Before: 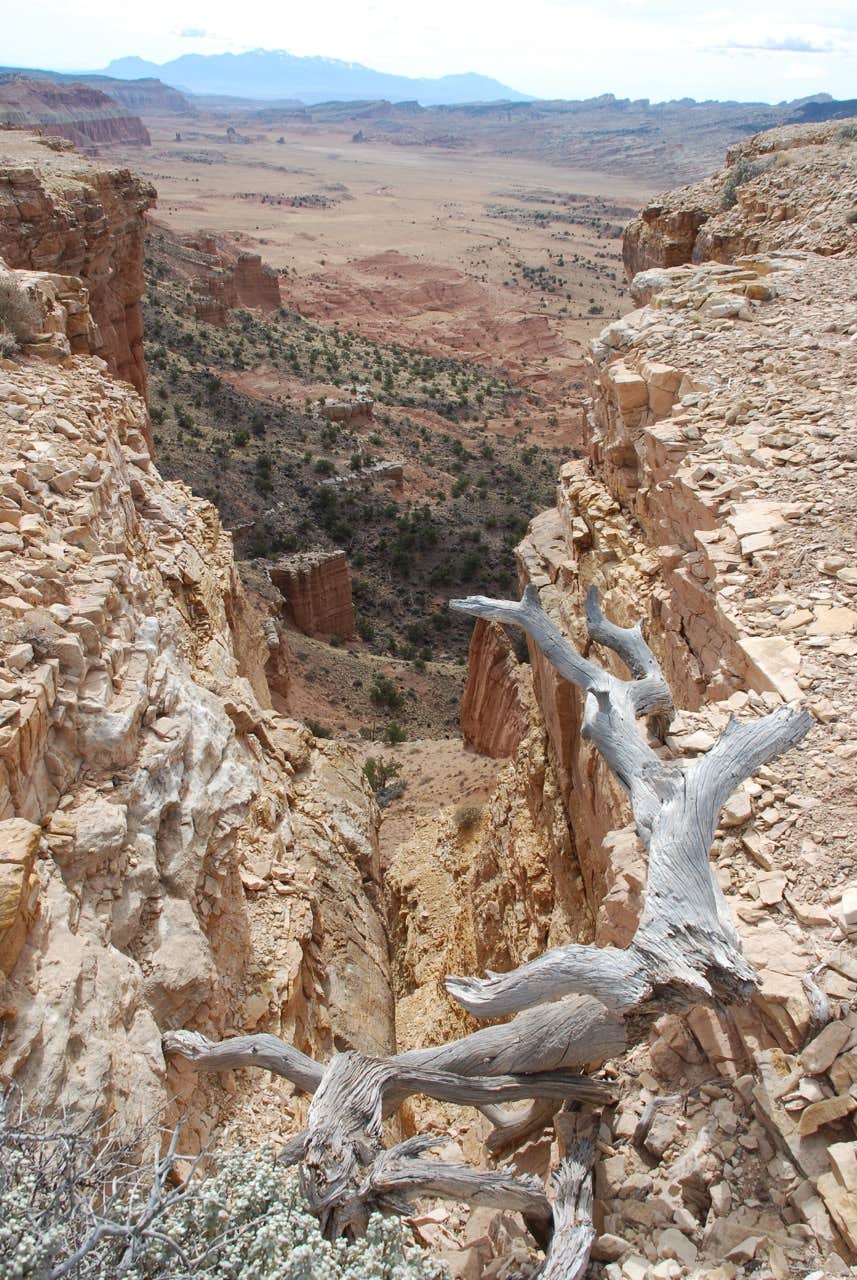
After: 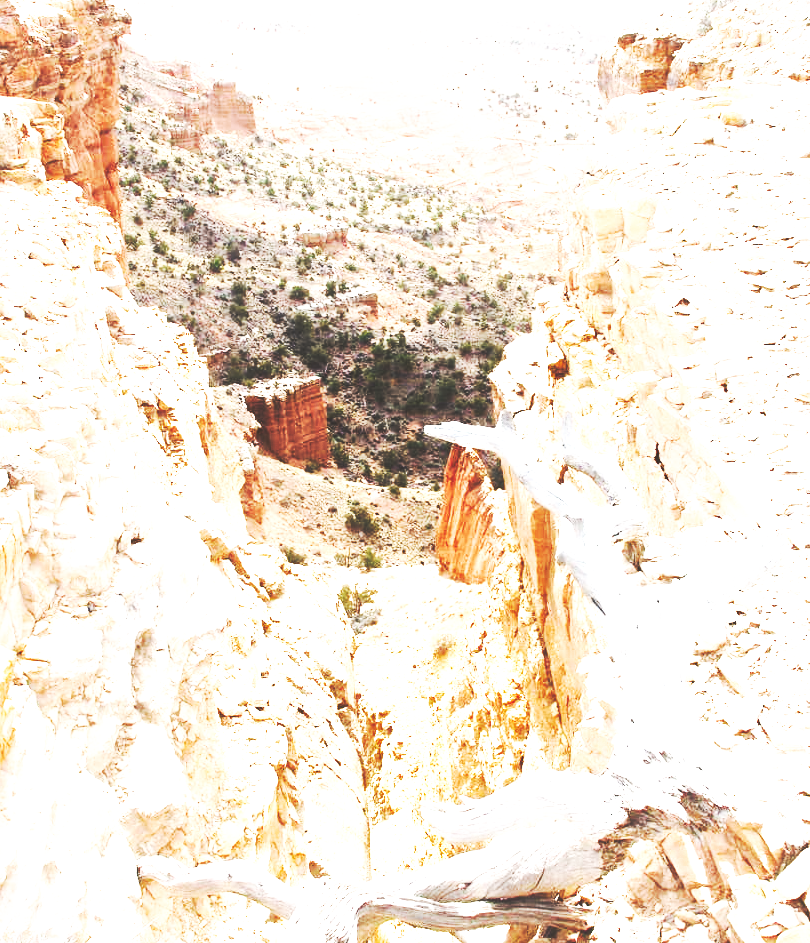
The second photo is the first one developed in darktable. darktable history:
contrast equalizer: octaves 7, y [[0.6 ×6], [0.55 ×6], [0 ×6], [0 ×6], [0 ×6]], mix -0.993
tone equalizer: -8 EV -0.754 EV, -7 EV -0.705 EV, -6 EV -0.608 EV, -5 EV -0.37 EV, -3 EV 0.388 EV, -2 EV 0.6 EV, -1 EV 0.68 EV, +0 EV 0.733 EV, edges refinement/feathering 500, mask exposure compensation -1.57 EV, preserve details no
crop and rotate: left 3.014%, top 13.612%, right 2.432%, bottom 12.701%
local contrast: mode bilateral grid, contrast 21, coarseness 51, detail 132%, midtone range 0.2
base curve: curves: ch0 [(0, 0.015) (0.085, 0.116) (0.134, 0.298) (0.19, 0.545) (0.296, 0.764) (0.599, 0.982) (1, 1)], preserve colors none
exposure: black level correction 0, exposure 1 EV, compensate highlight preservation false
